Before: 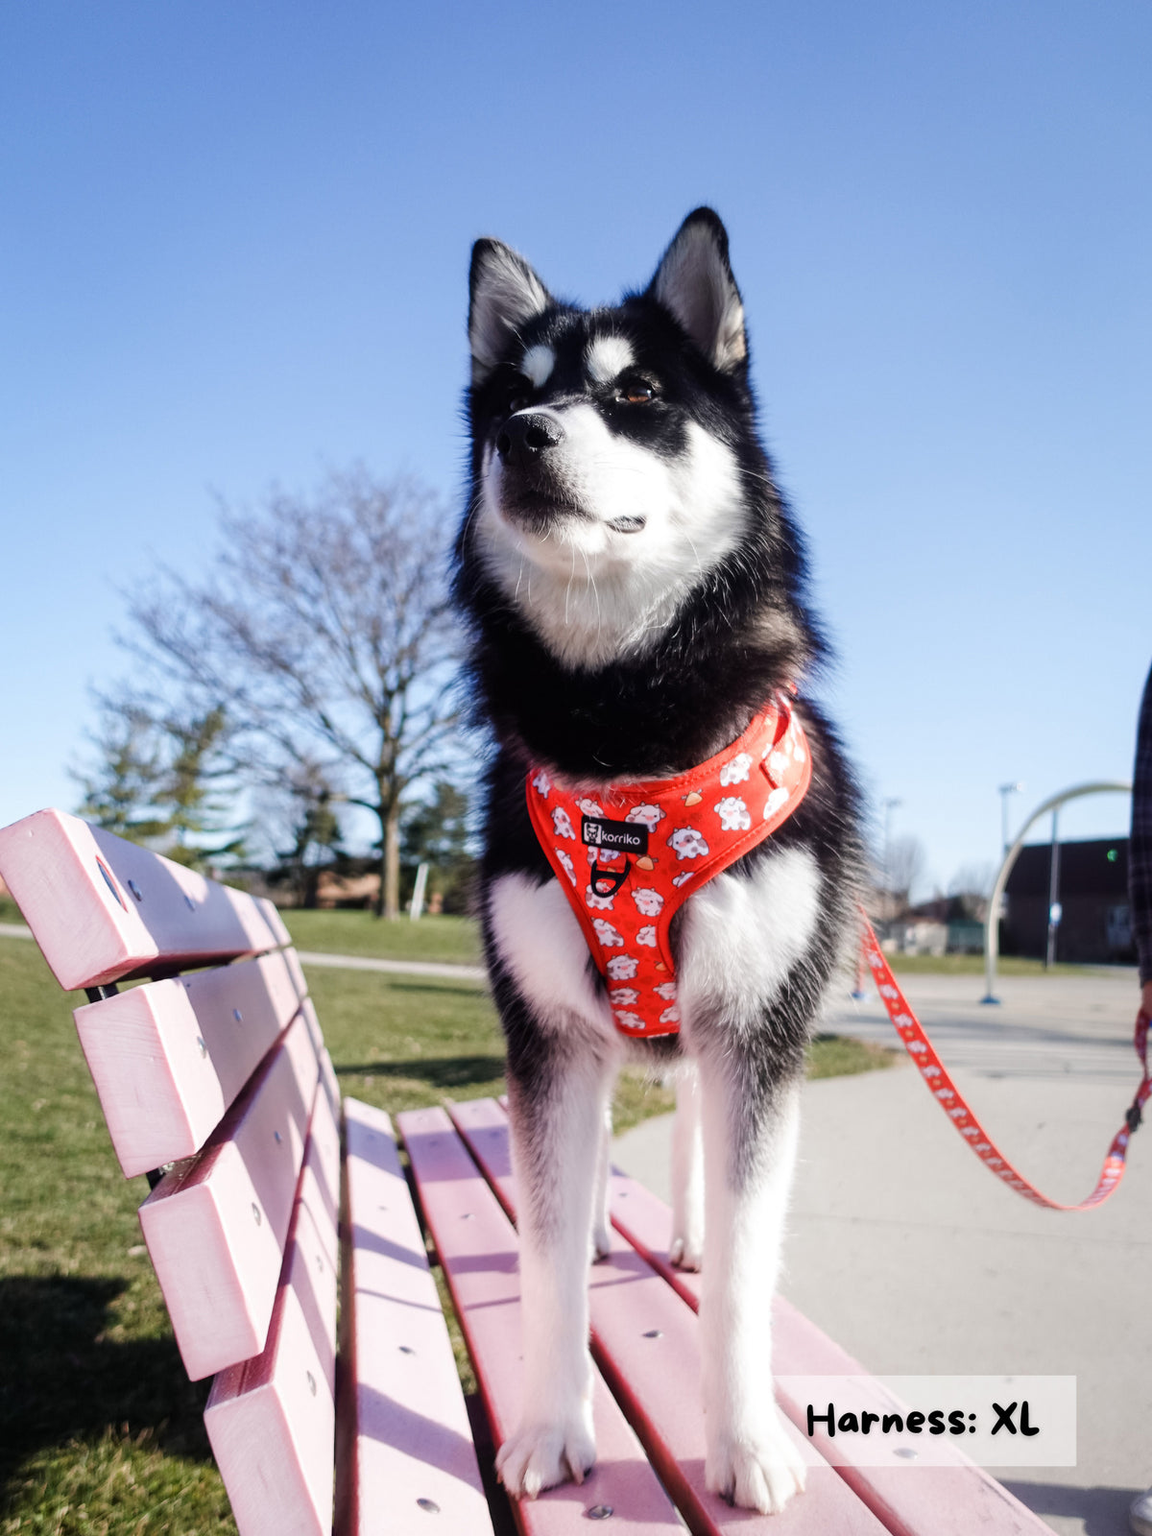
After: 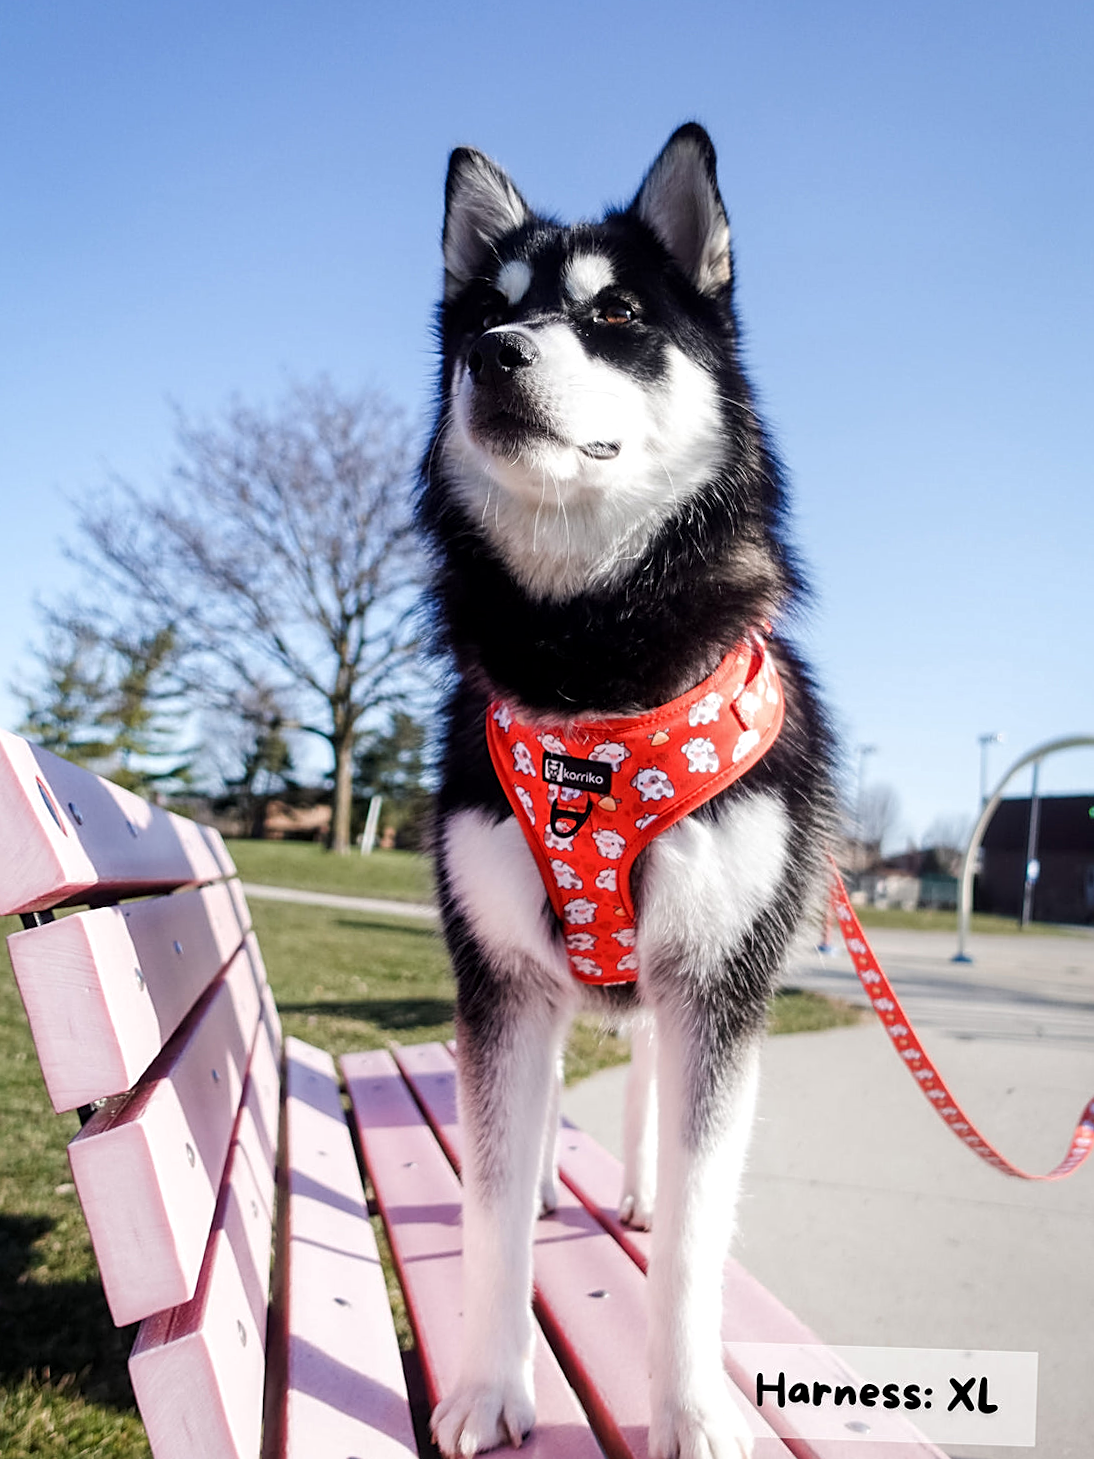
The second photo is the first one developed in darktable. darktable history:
crop and rotate: angle -1.96°, left 3.097%, top 4.154%, right 1.586%, bottom 0.529%
local contrast: highlights 100%, shadows 100%, detail 120%, midtone range 0.2
sharpen: on, module defaults
